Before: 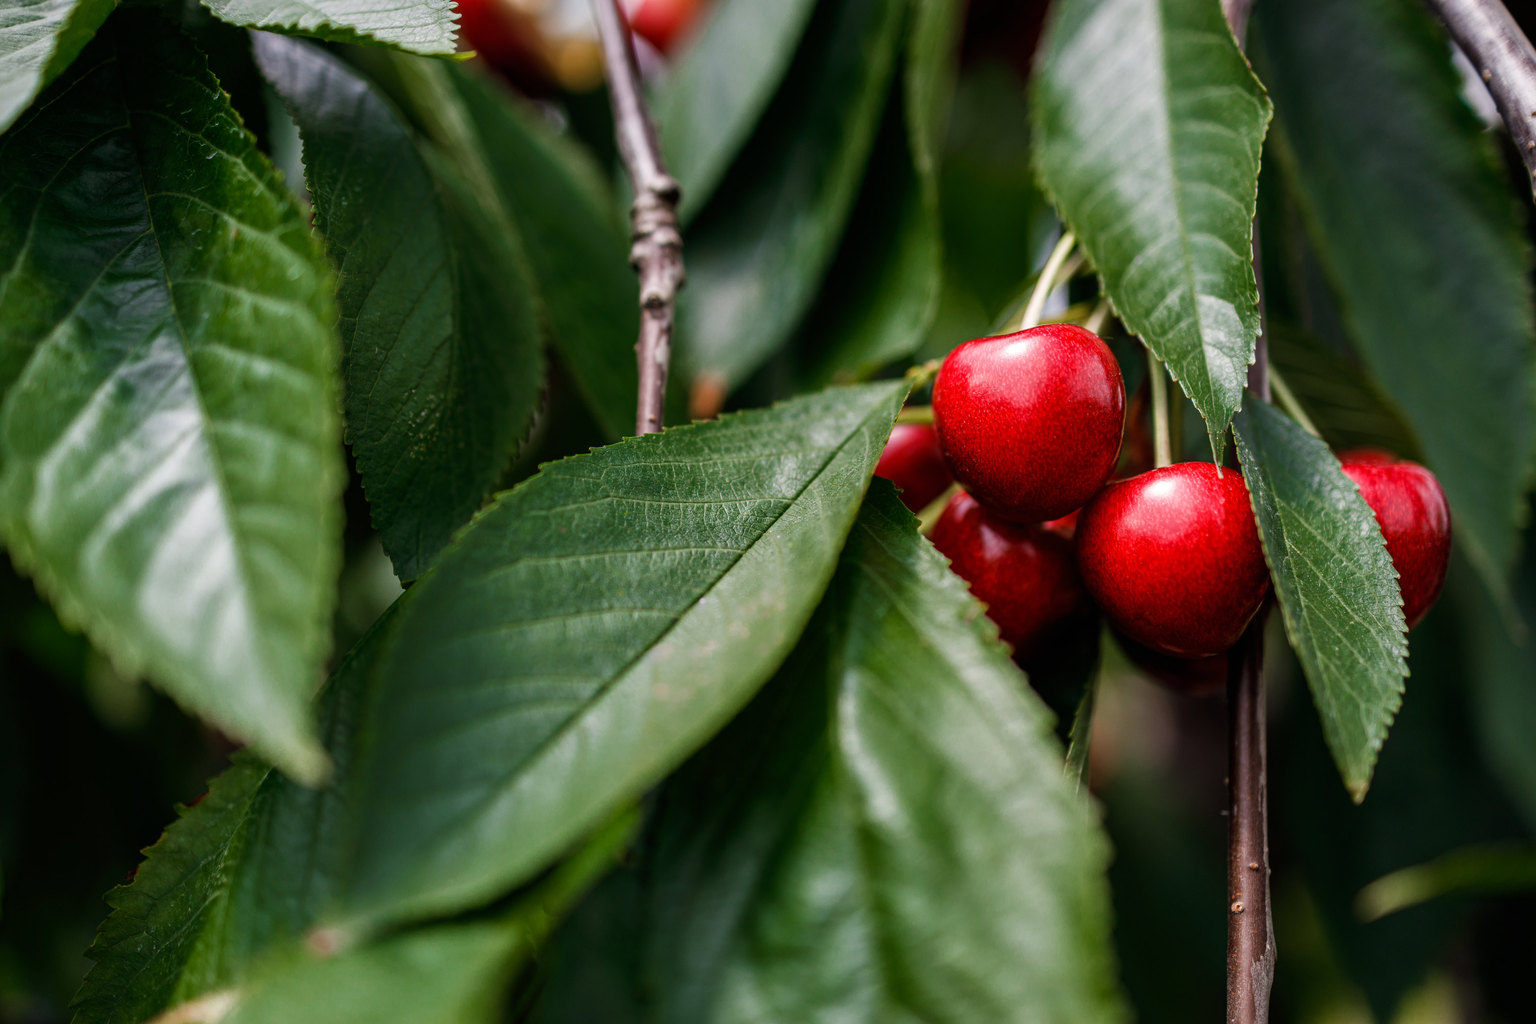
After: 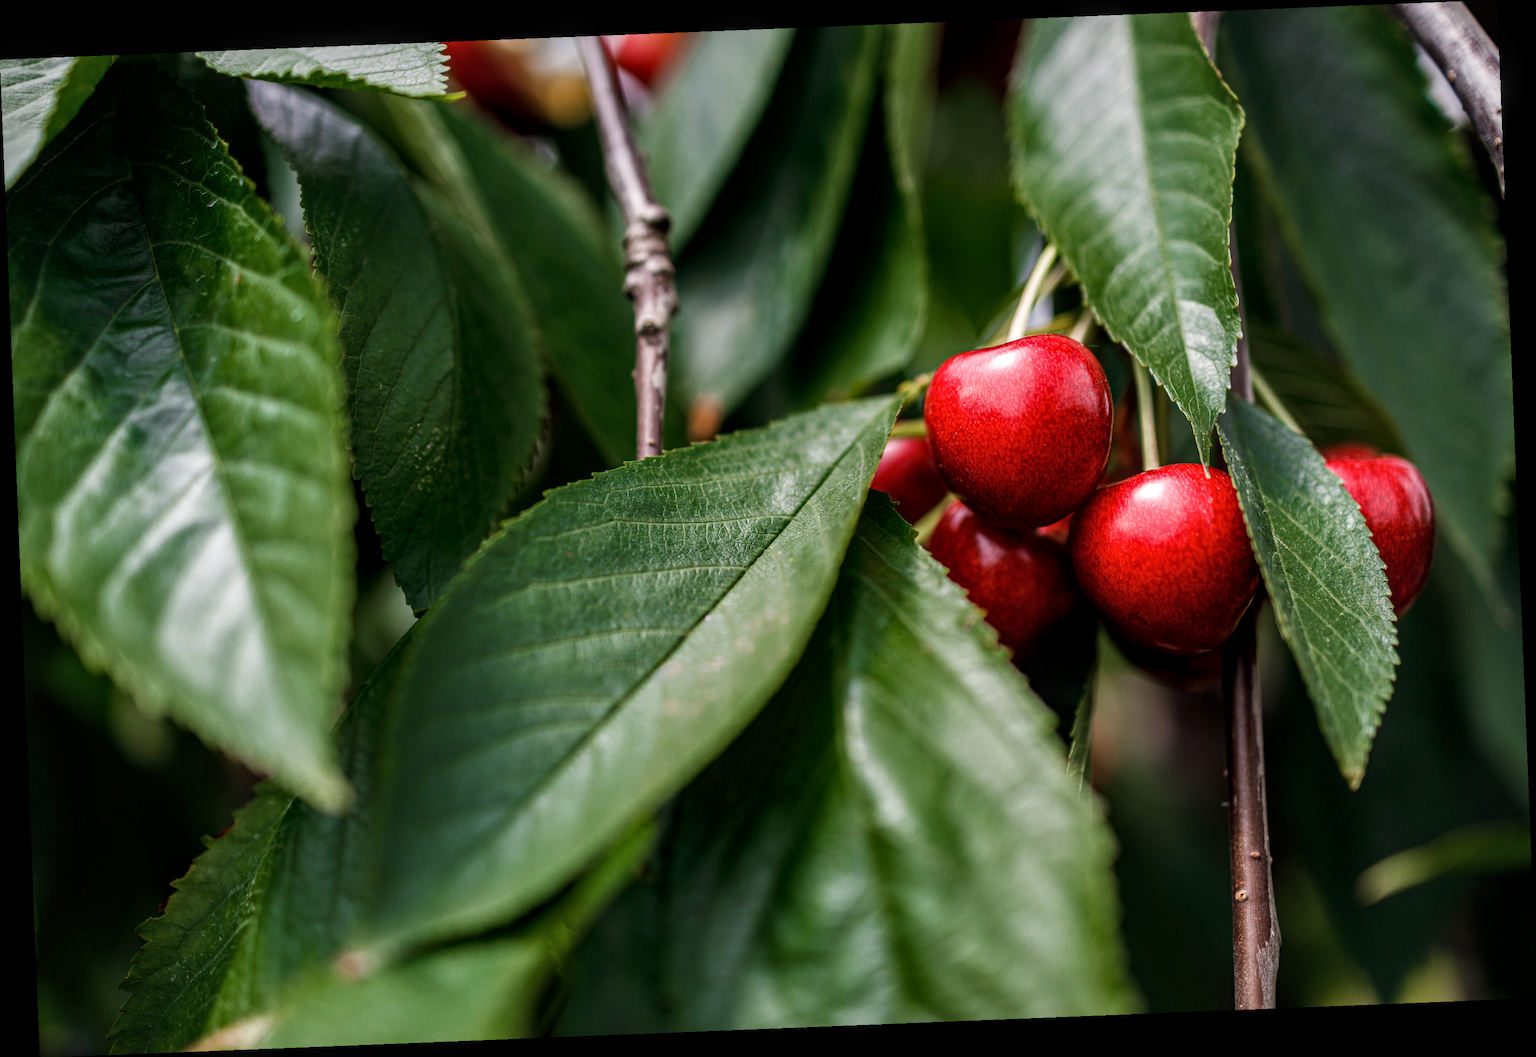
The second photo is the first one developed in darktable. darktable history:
local contrast: on, module defaults
rotate and perspective: rotation -2.29°, automatic cropping off
